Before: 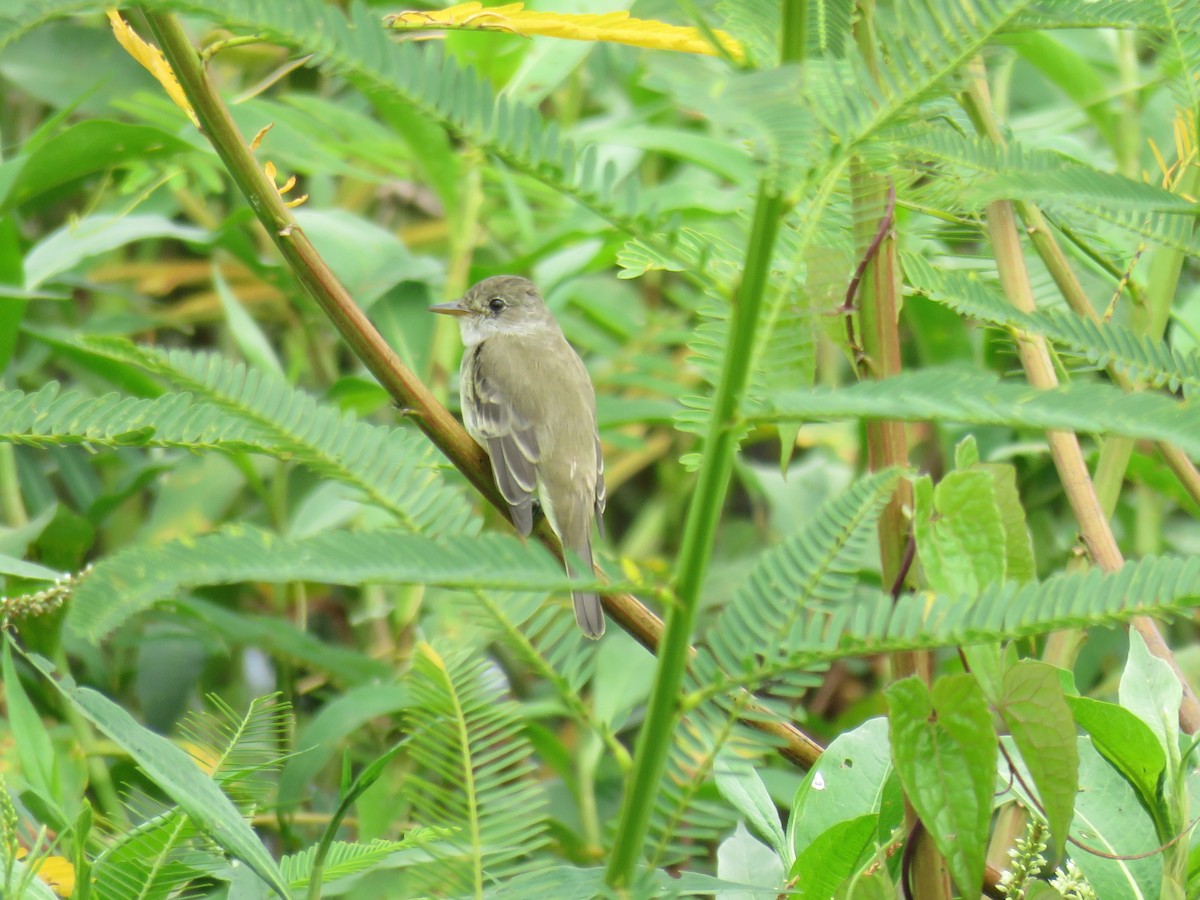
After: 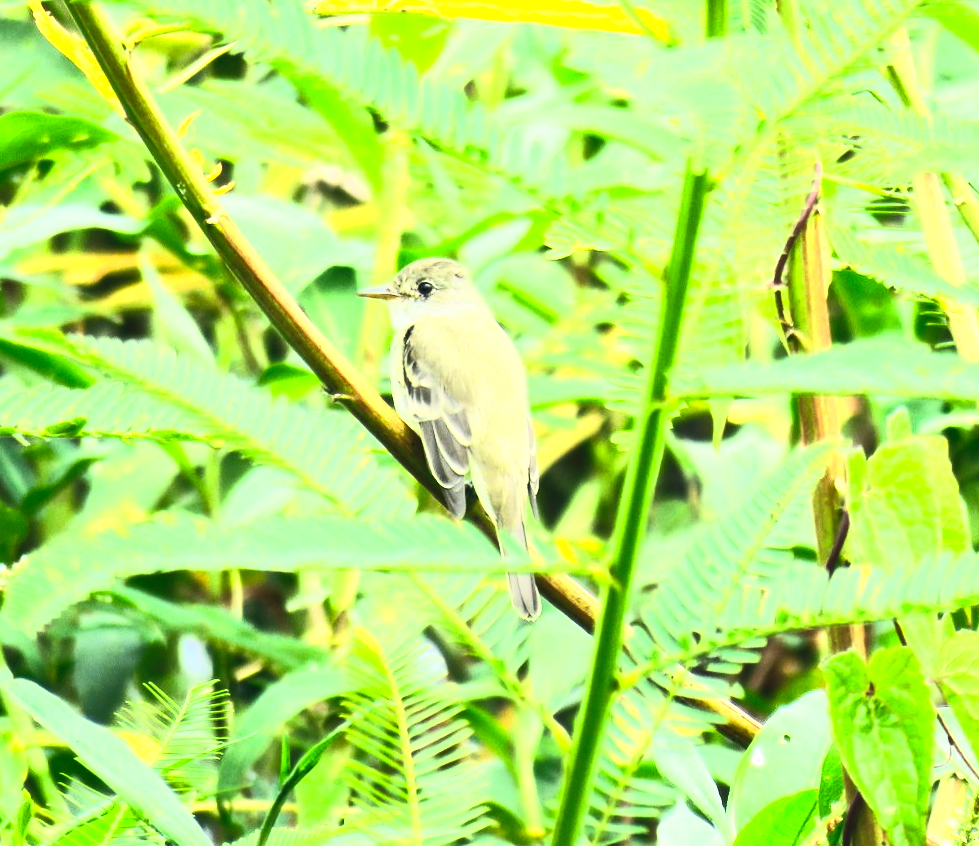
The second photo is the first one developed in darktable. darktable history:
color balance rgb: shadows lift › luminance -7.455%, shadows lift › chroma 2.233%, shadows lift › hue 166.34°, global offset › chroma 0.069%, global offset › hue 253.89°, perceptual saturation grading › global saturation 0.931%, perceptual saturation grading › mid-tones 11.091%, global vibrance 6.347%, contrast 13.093%, saturation formula JzAzBz (2021)
contrast brightness saturation: contrast 0.201, brightness 0.158, saturation 0.229
crop and rotate: angle 1.23°, left 4.43%, top 0.778%, right 11.666%, bottom 2.545%
tone curve: curves: ch0 [(0, 0) (0.427, 0.375) (0.616, 0.801) (1, 1)]
